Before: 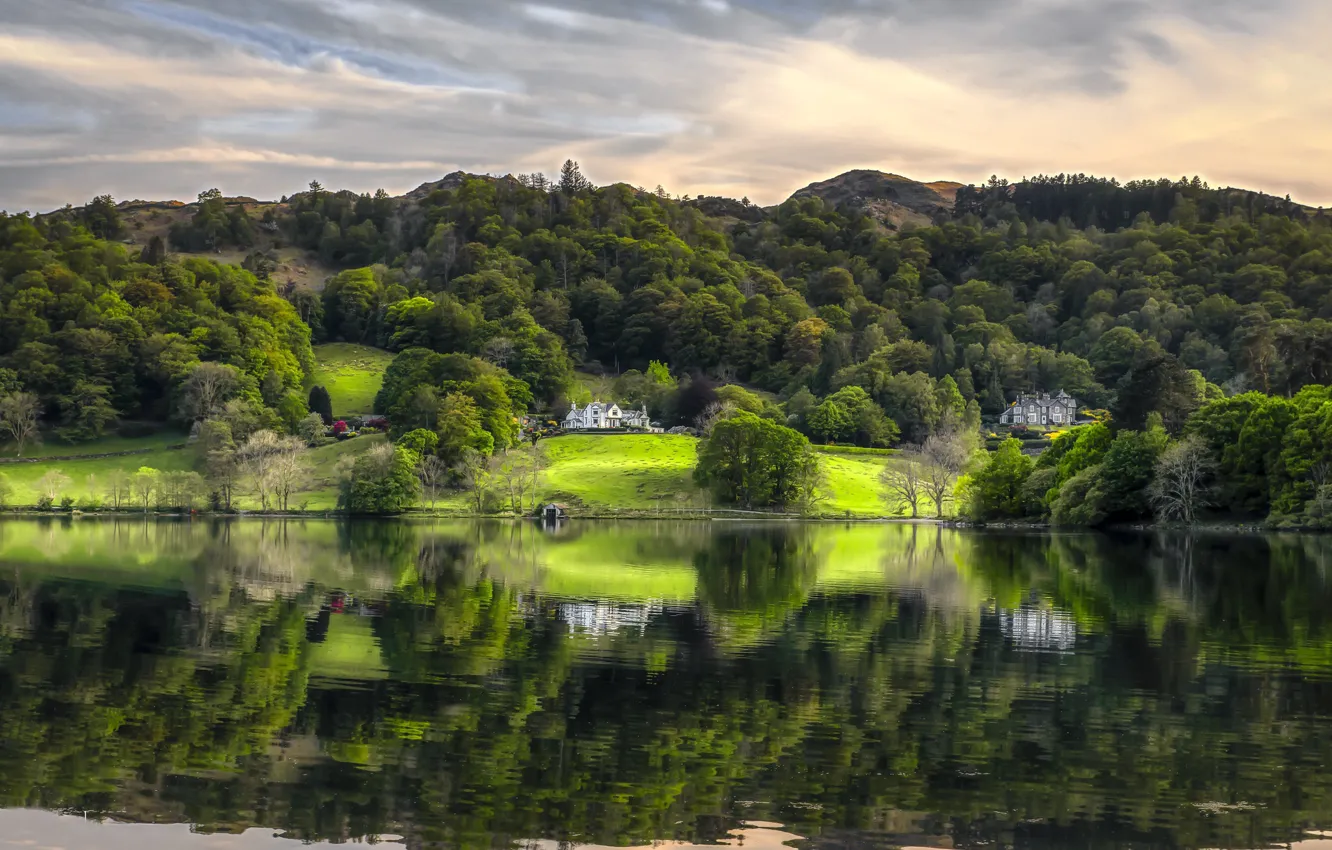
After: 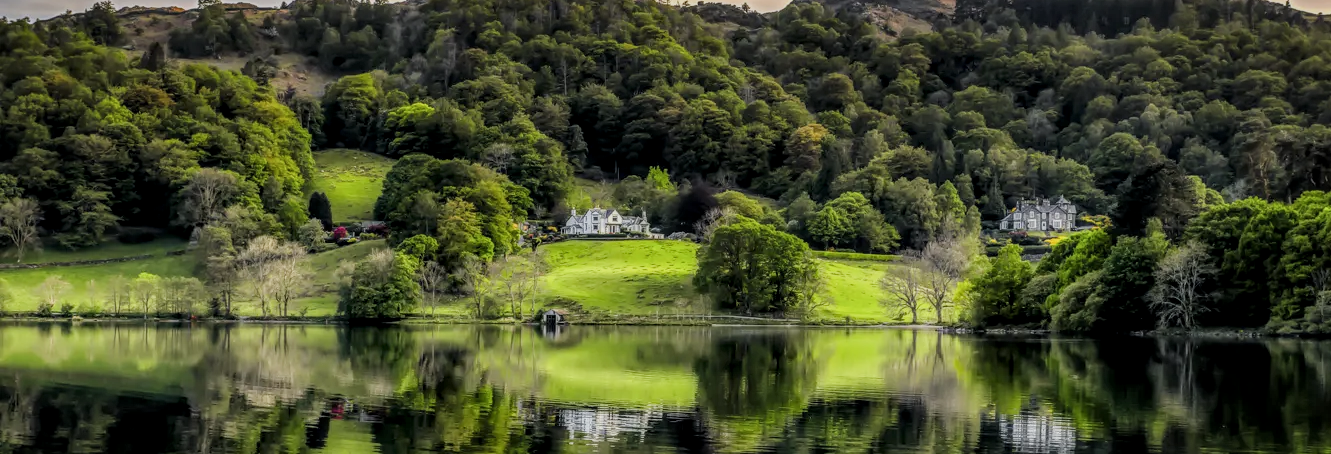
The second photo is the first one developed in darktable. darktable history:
crop and rotate: top 23.043%, bottom 23.437%
white balance: emerald 1
filmic rgb: black relative exposure -7.65 EV, white relative exposure 4.56 EV, hardness 3.61
local contrast: detail 130%
